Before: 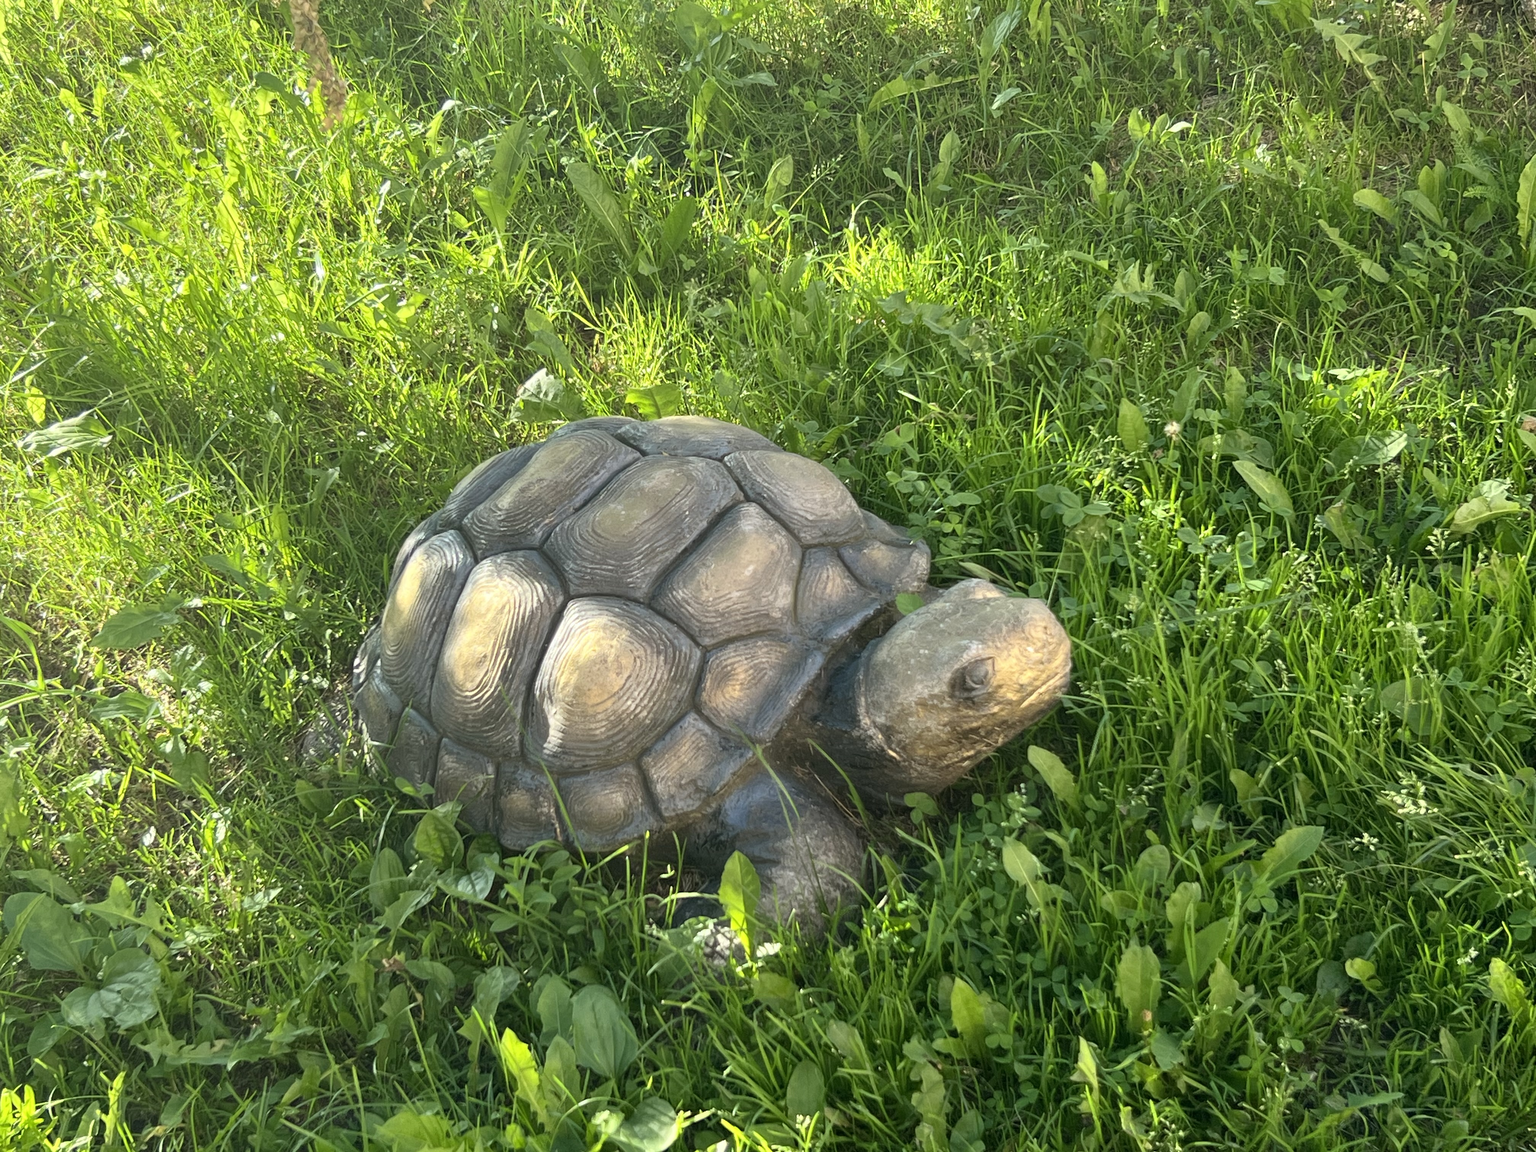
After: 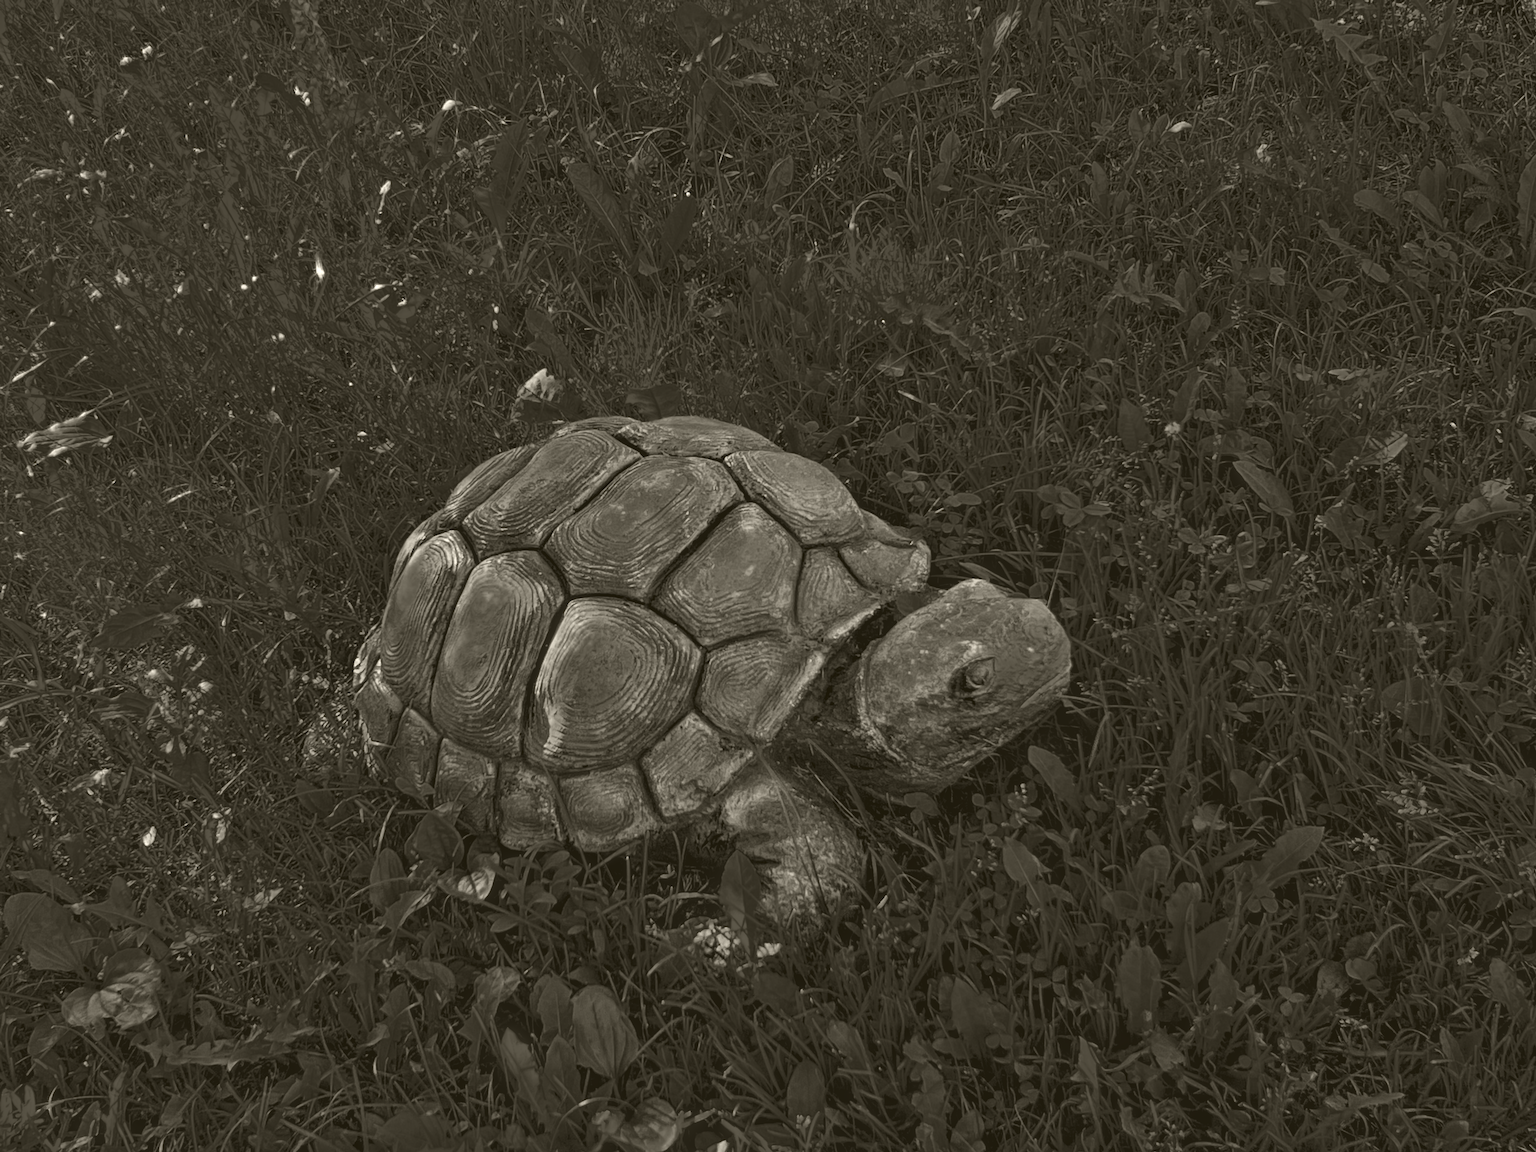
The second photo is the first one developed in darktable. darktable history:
local contrast: detail 130%
color balance rgb: linear chroma grading › global chroma 15%, perceptual saturation grading › global saturation 30%
color zones: curves: ch0 [(0.287, 0.048) (0.493, 0.484) (0.737, 0.816)]; ch1 [(0, 0) (0.143, 0) (0.286, 0) (0.429, 0) (0.571, 0) (0.714, 0) (0.857, 0)]
contrast equalizer: octaves 7, y [[0.48, 0.654, 0.731, 0.706, 0.772, 0.382], [0.55 ×6], [0 ×6], [0 ×6], [0 ×6]] | blend: blend mode normal, opacity 100%; mask: uniform (no mask)
colorize: hue 41.44°, saturation 22%, source mix 60%, lightness 10.61%
